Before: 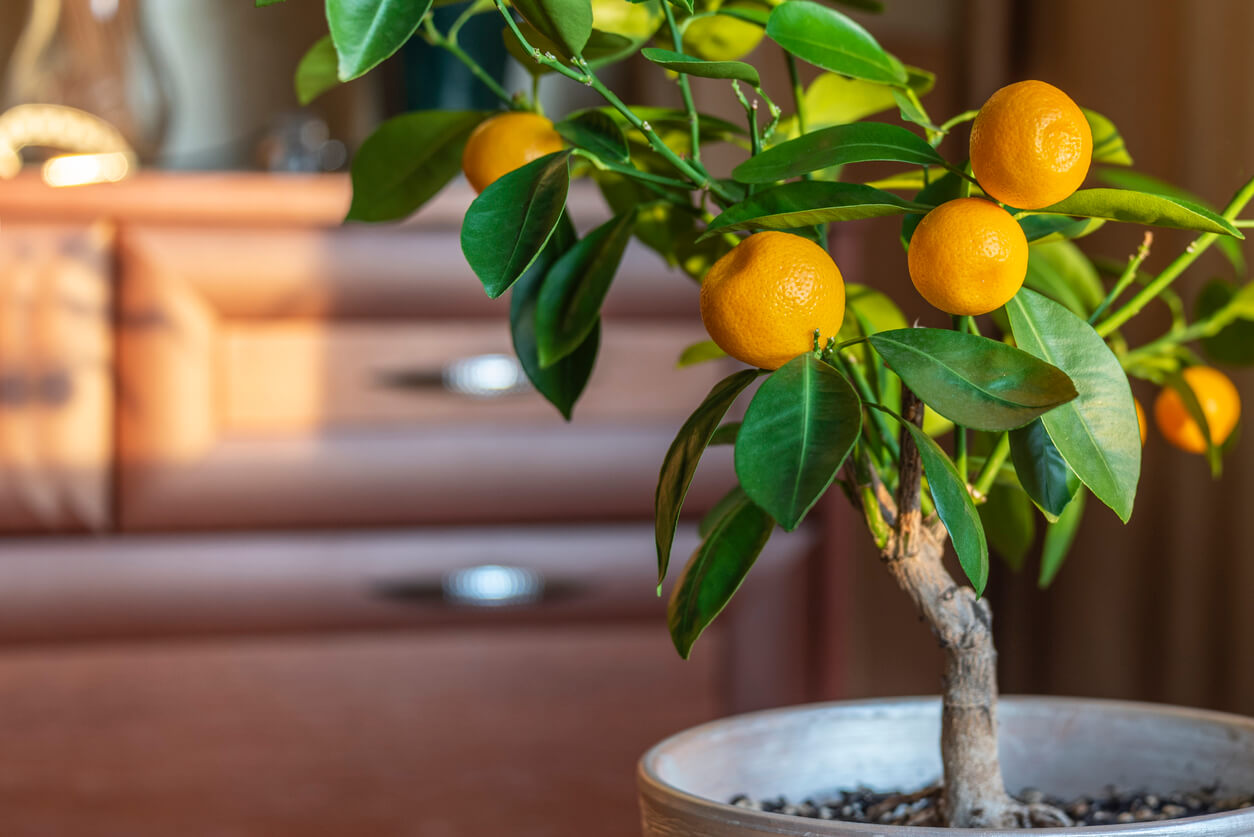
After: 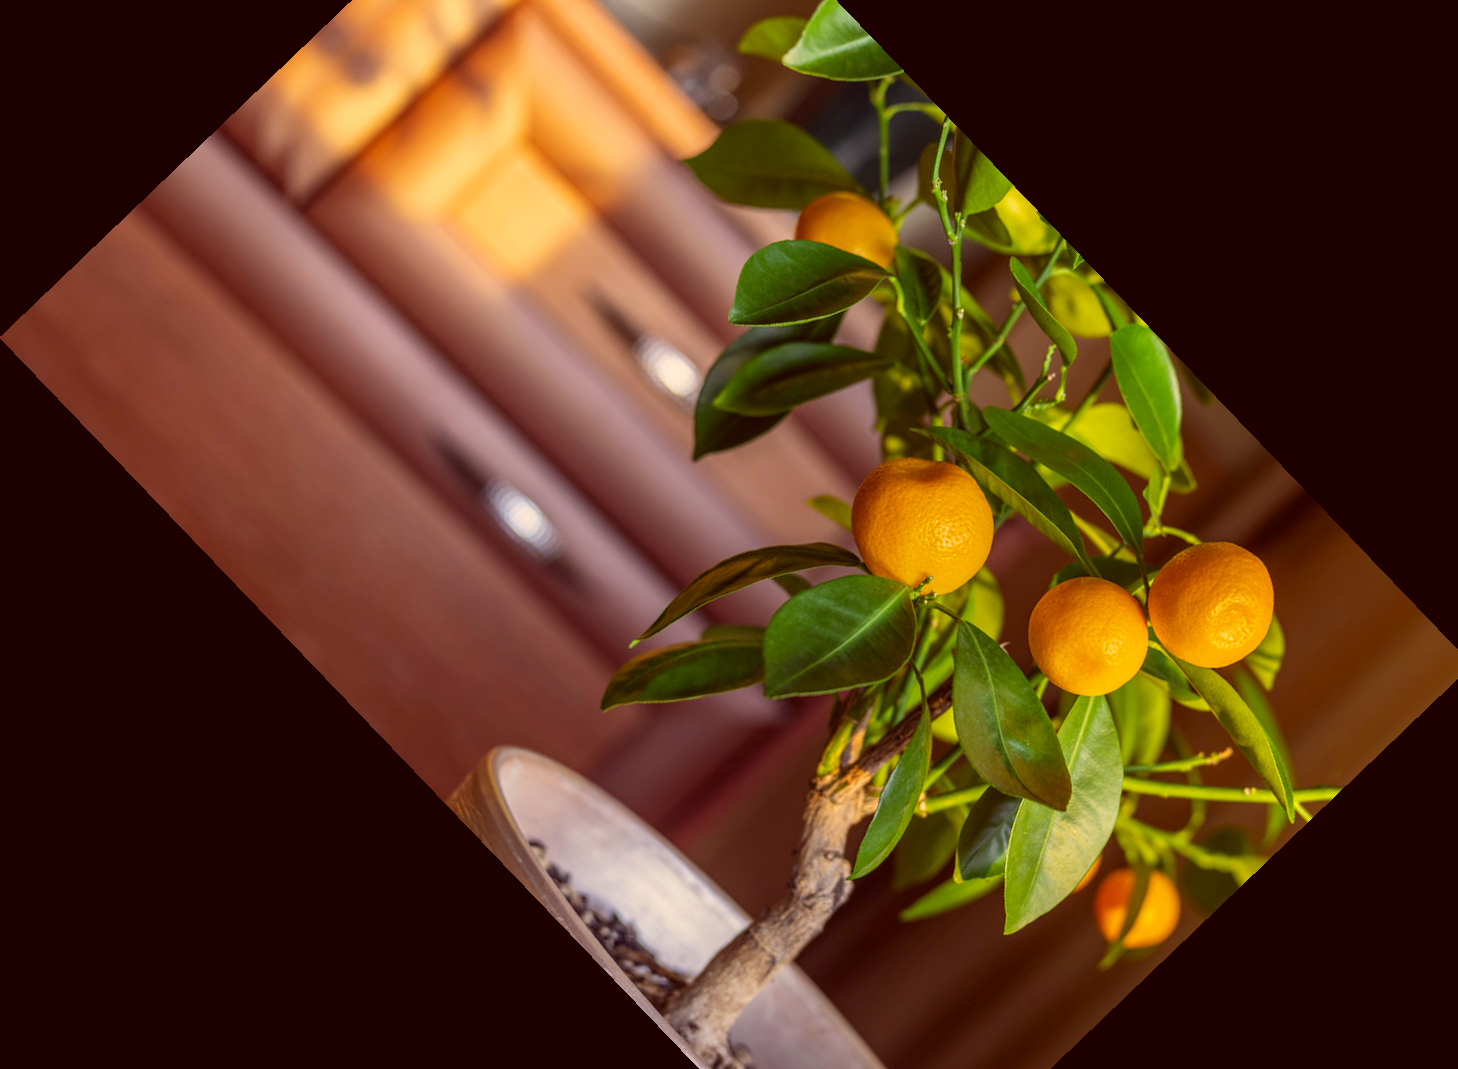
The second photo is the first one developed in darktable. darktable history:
color correction: highlights a* 10.12, highlights b* 39.04, shadows a* 14.62, shadows b* 3.37
white balance: red 0.926, green 1.003, blue 1.133
crop and rotate: angle -46.26°, top 16.234%, right 0.912%, bottom 11.704%
